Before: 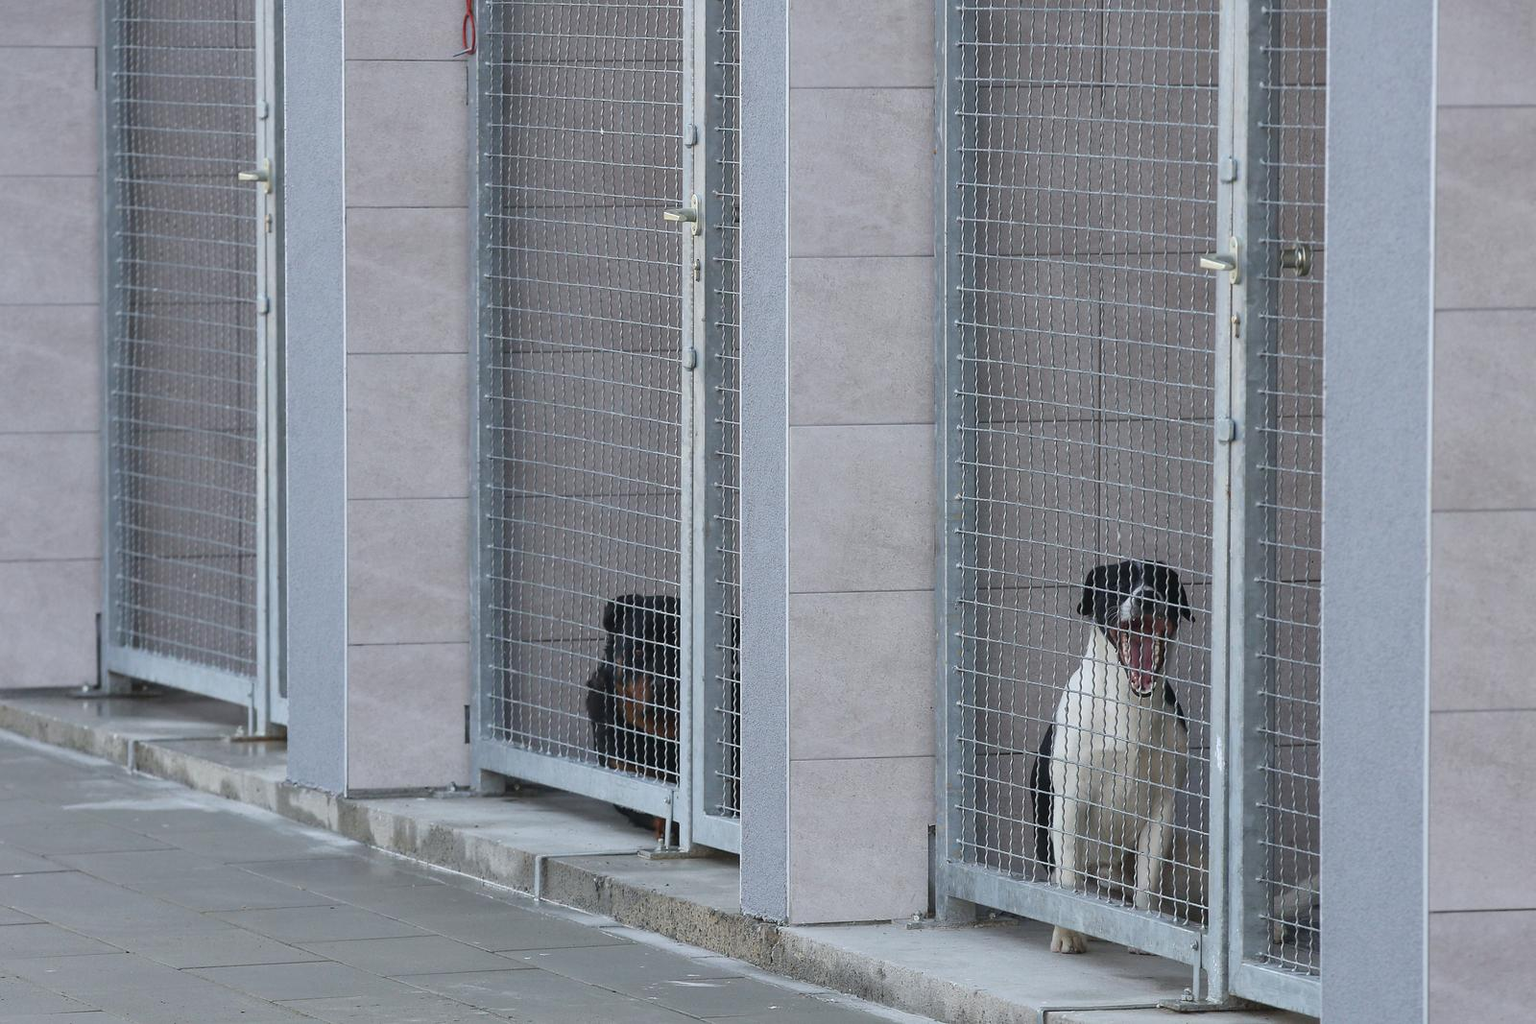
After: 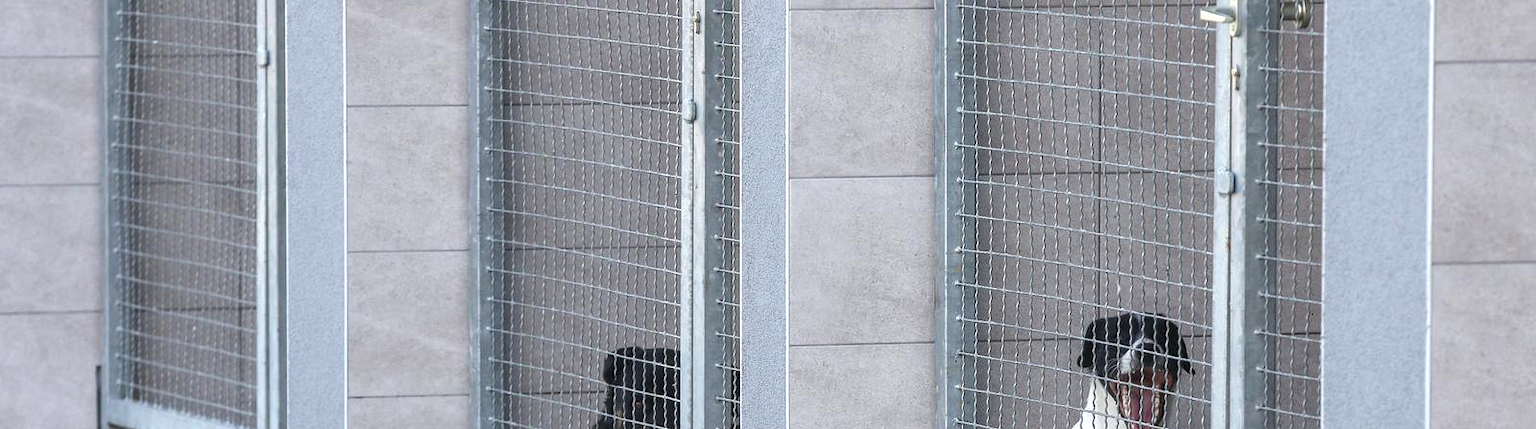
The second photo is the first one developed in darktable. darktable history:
crop and rotate: top 24.261%, bottom 33.825%
exposure: black level correction 0, exposure 0.499 EV, compensate highlight preservation false
local contrast: on, module defaults
